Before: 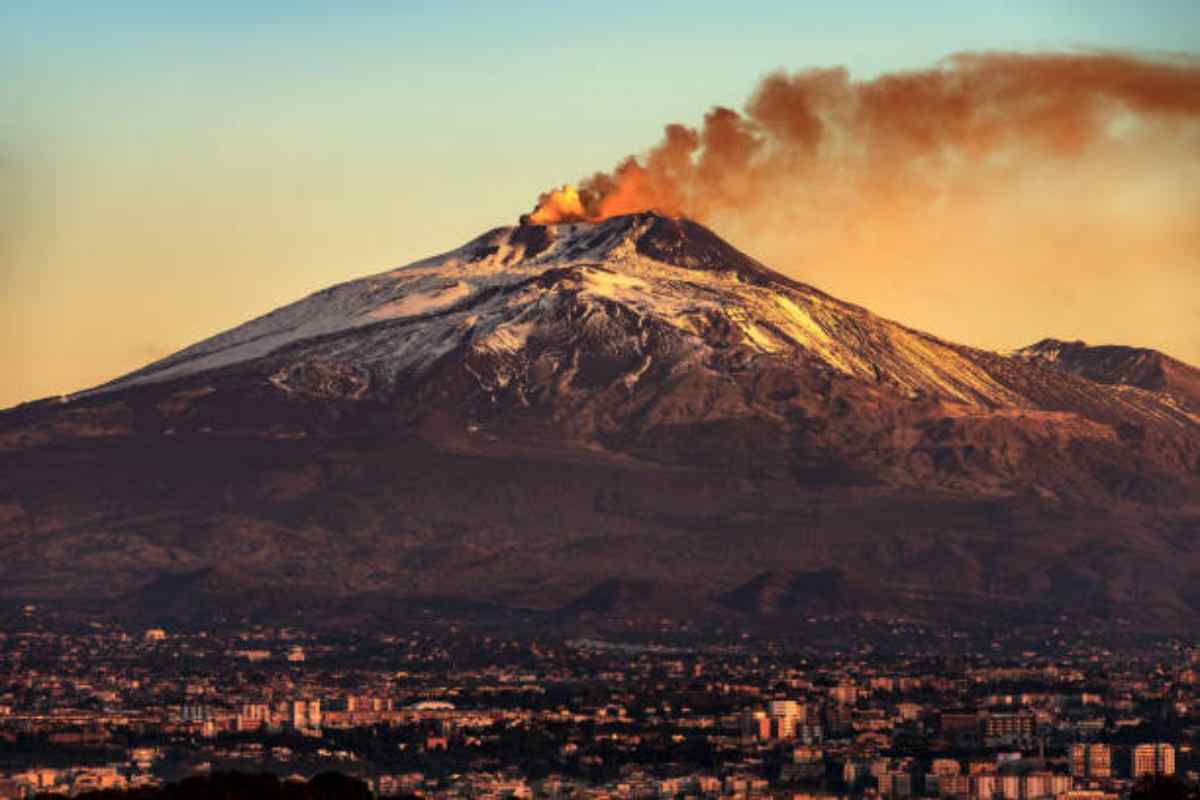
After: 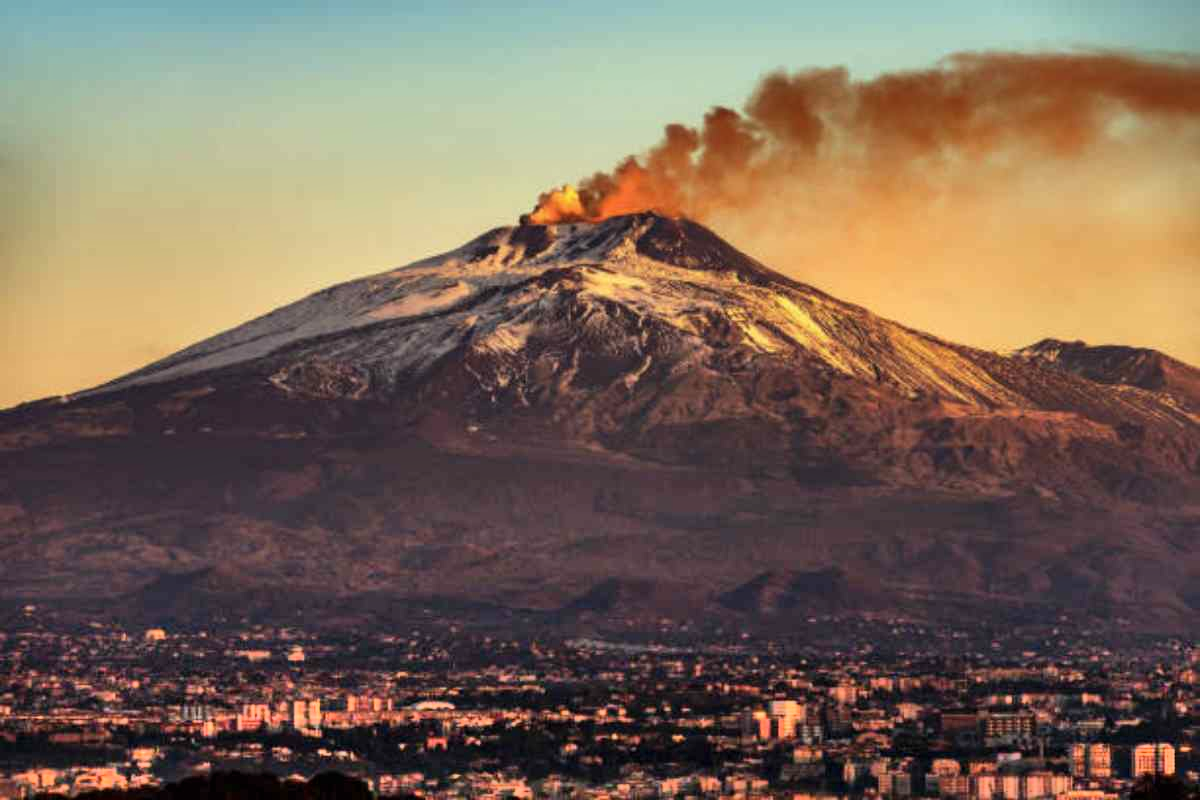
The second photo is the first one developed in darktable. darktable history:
shadows and highlights: highlights color adjustment 49.37%, low approximation 0.01, soften with gaussian
